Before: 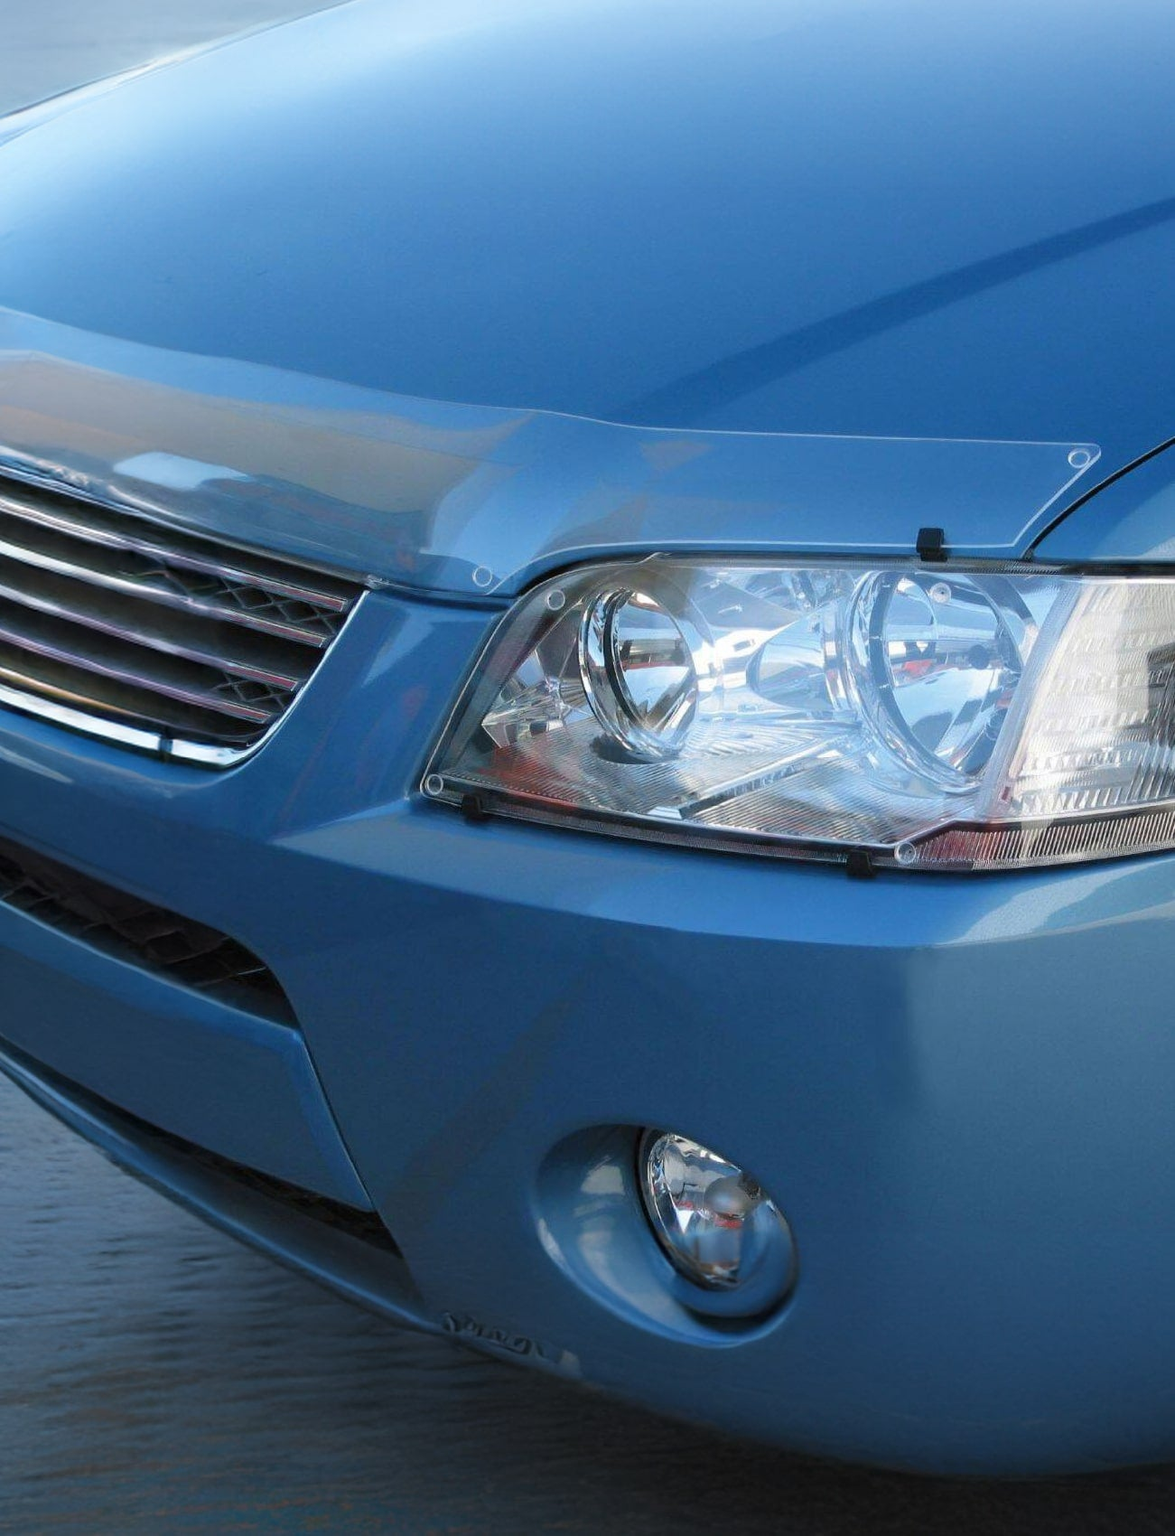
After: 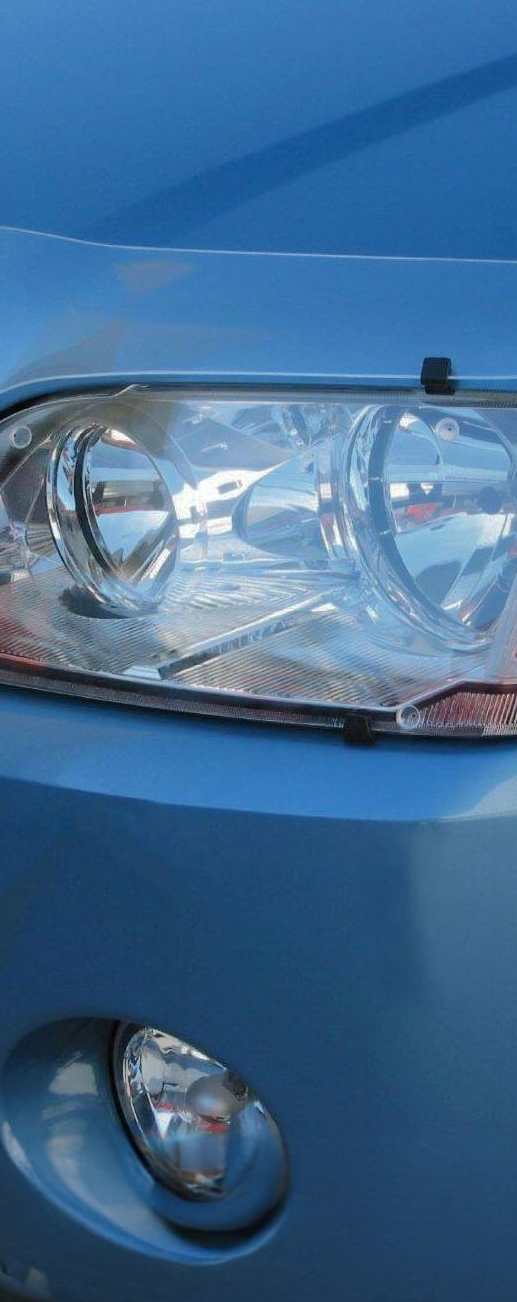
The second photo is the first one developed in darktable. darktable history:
shadows and highlights: shadows -19.91, highlights -73.15
crop: left 45.721%, top 13.393%, right 14.118%, bottom 10.01%
